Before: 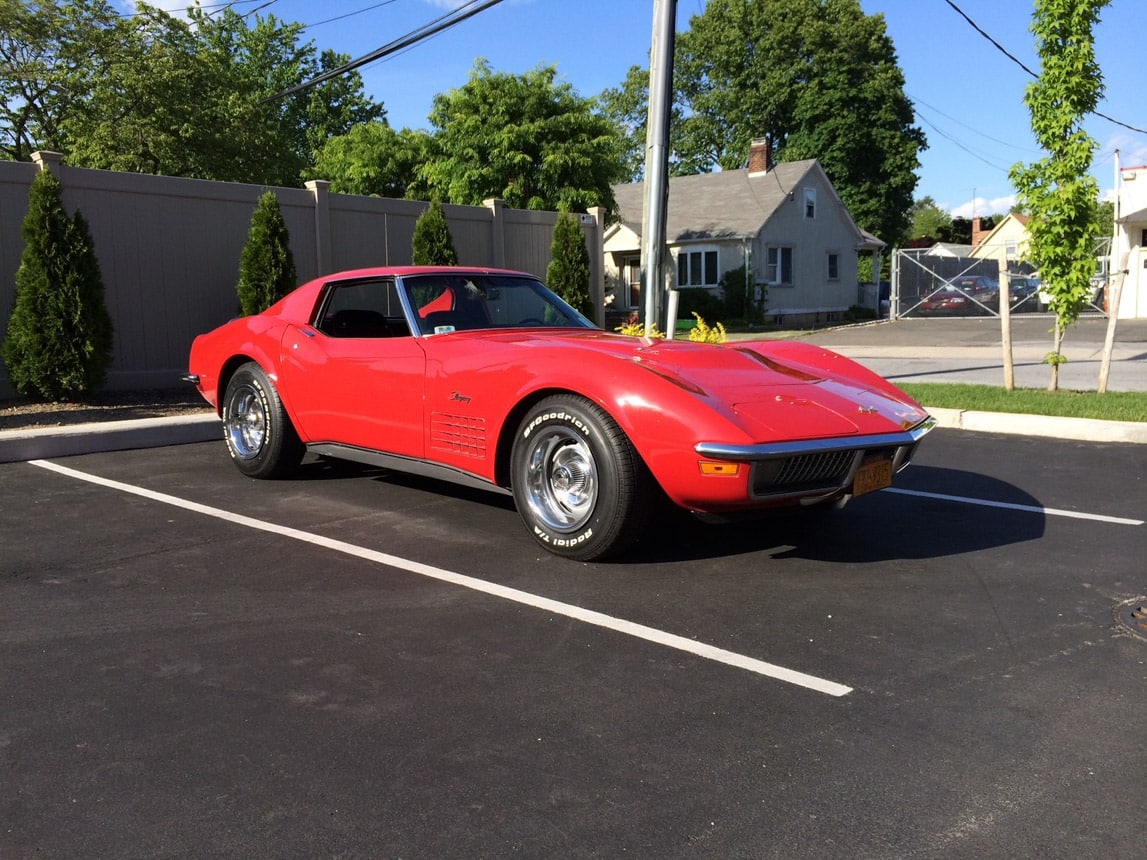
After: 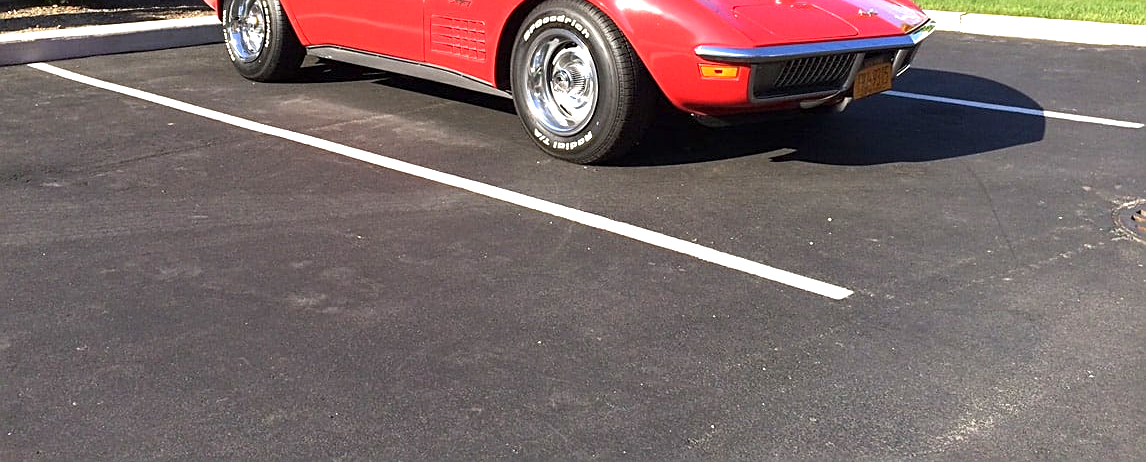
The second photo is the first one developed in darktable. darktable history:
sharpen: on, module defaults
crop and rotate: top 46.237%
exposure: exposure 1.137 EV, compensate highlight preservation false
